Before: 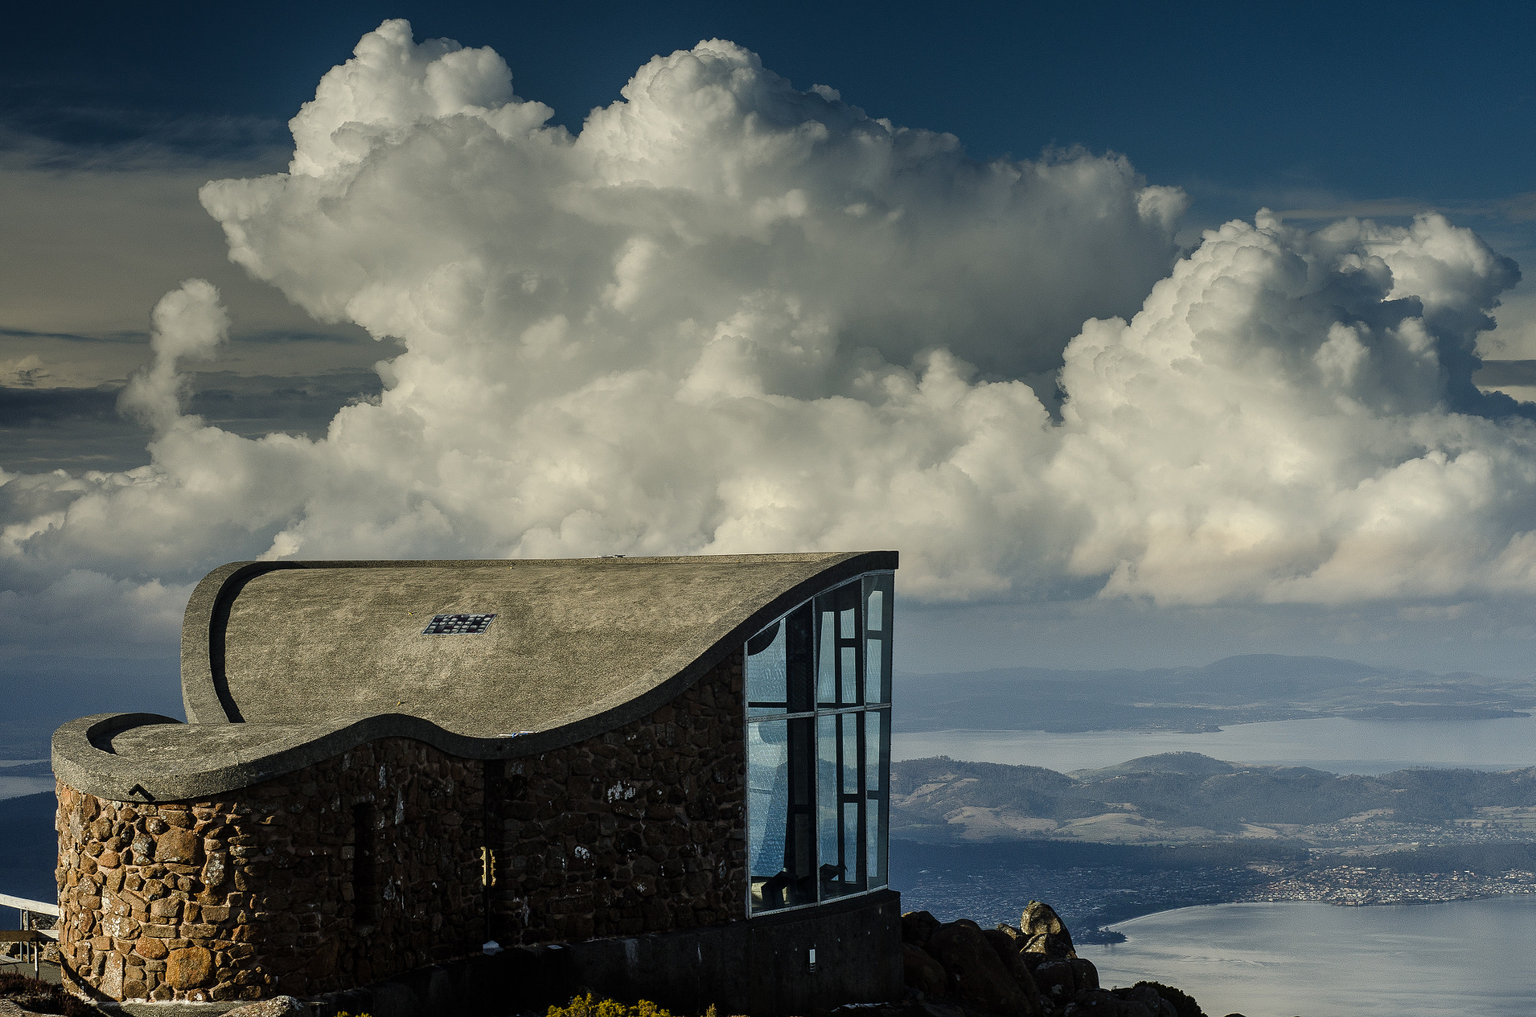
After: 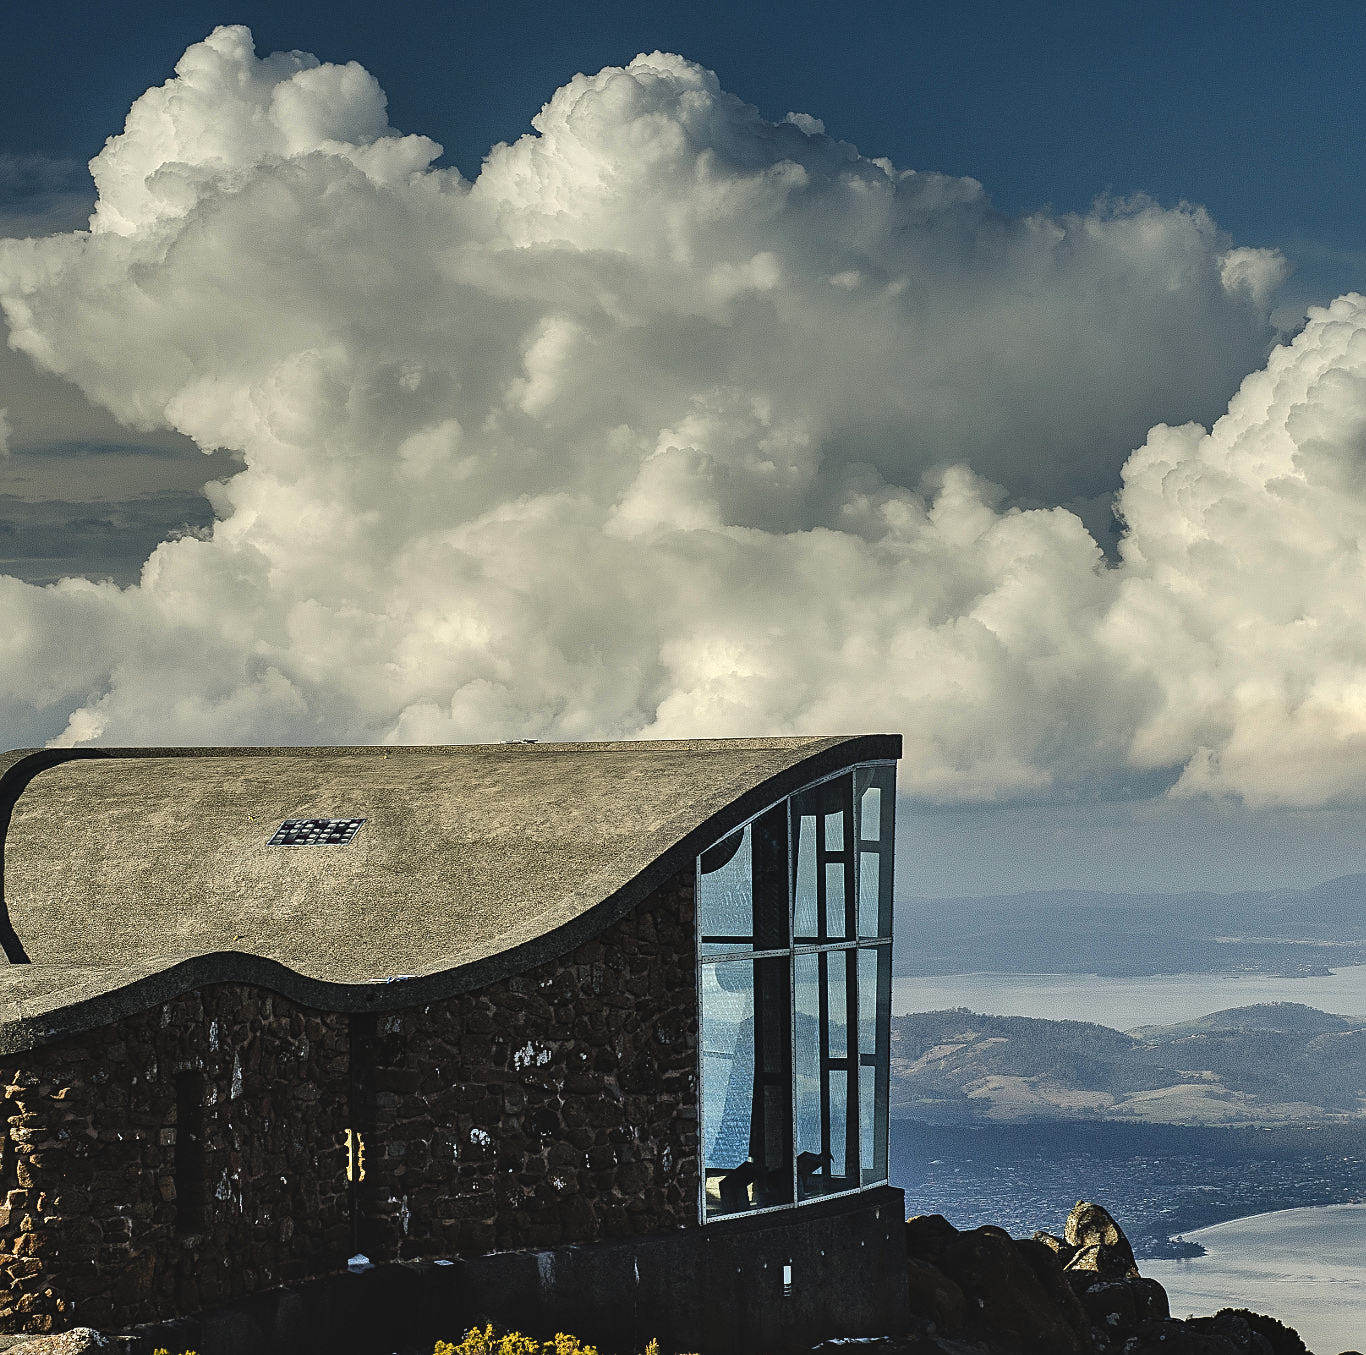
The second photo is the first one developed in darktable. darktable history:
crop and rotate: left 14.462%, right 18.809%
sharpen: on, module defaults
tone equalizer: -8 EV -0.443 EV, -7 EV -0.41 EV, -6 EV -0.308 EV, -5 EV -0.189 EV, -3 EV 0.218 EV, -2 EV 0.327 EV, -1 EV 0.393 EV, +0 EV 0.438 EV, mask exposure compensation -0.49 EV
contrast brightness saturation: contrast -0.094, saturation -0.087
exposure: exposure 0.151 EV, compensate highlight preservation false
shadows and highlights: soften with gaussian
